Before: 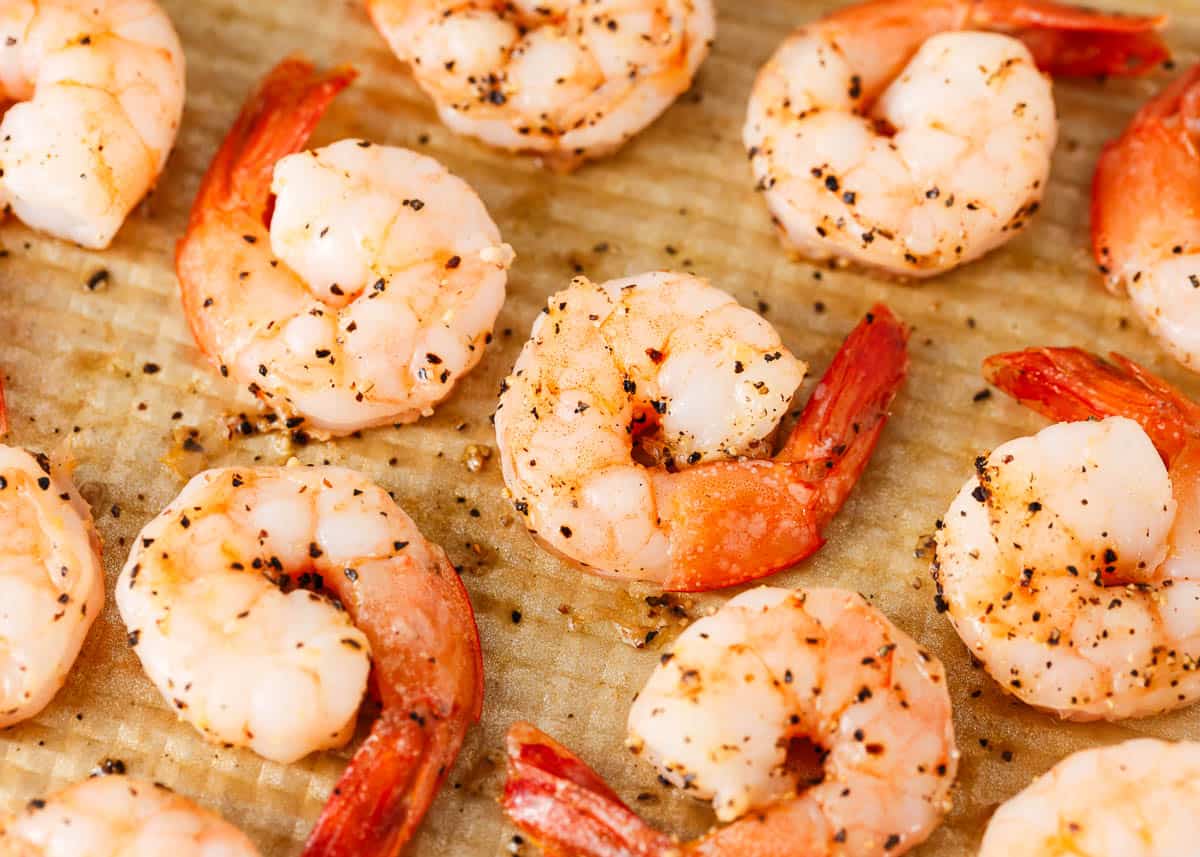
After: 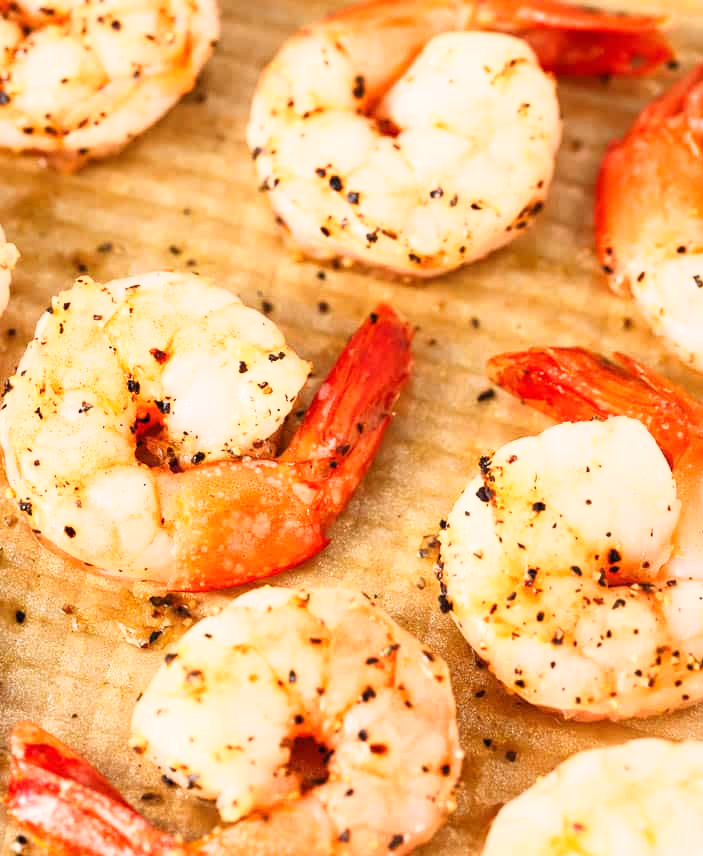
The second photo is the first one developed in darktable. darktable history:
crop: left 41.402%
base curve: curves: ch0 [(0, 0) (0.557, 0.834) (1, 1)]
